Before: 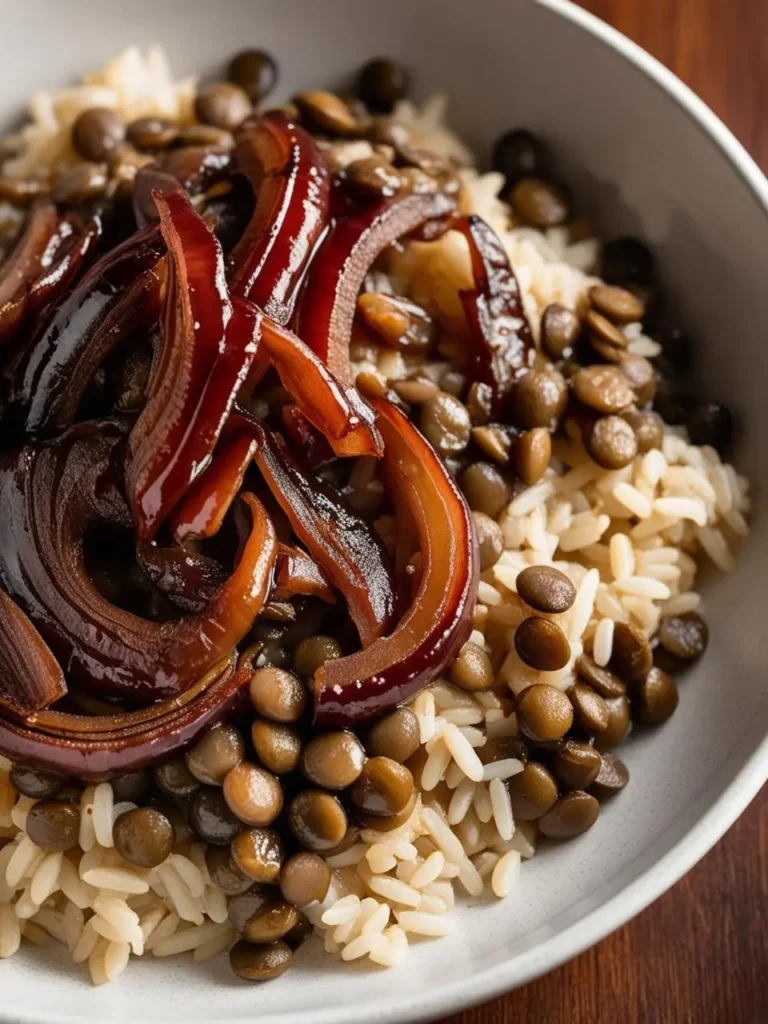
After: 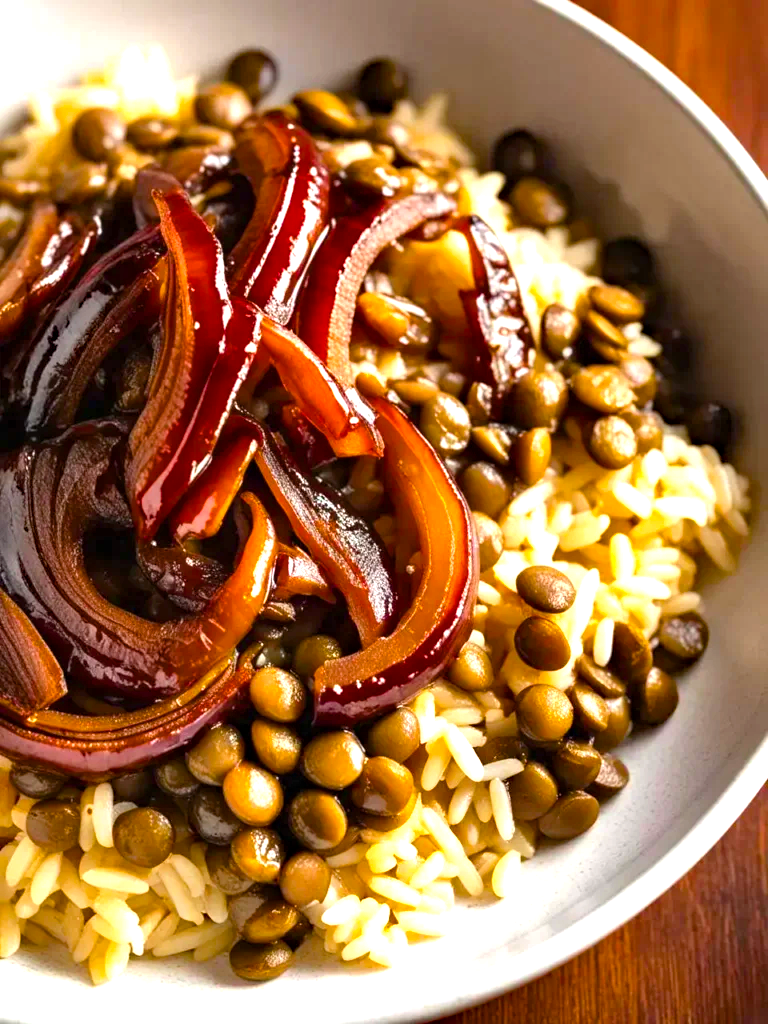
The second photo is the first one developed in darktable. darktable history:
color balance rgb: linear chroma grading › global chroma 15%, perceptual saturation grading › global saturation 30%
haze removal: compatibility mode true, adaptive false
exposure: exposure 1.16 EV, compensate exposure bias true, compensate highlight preservation false
